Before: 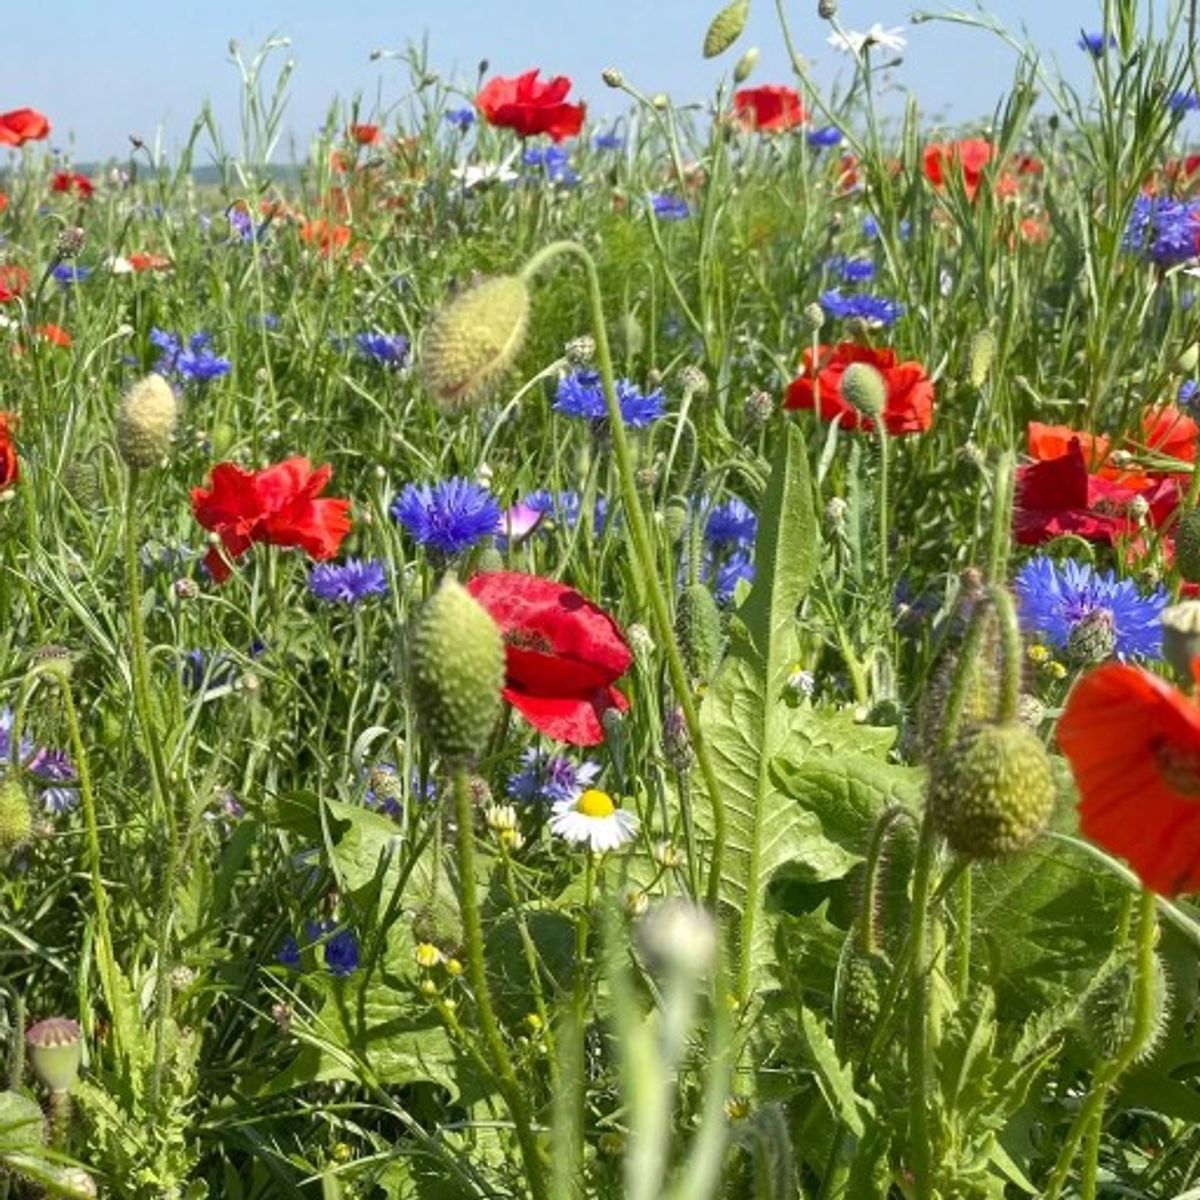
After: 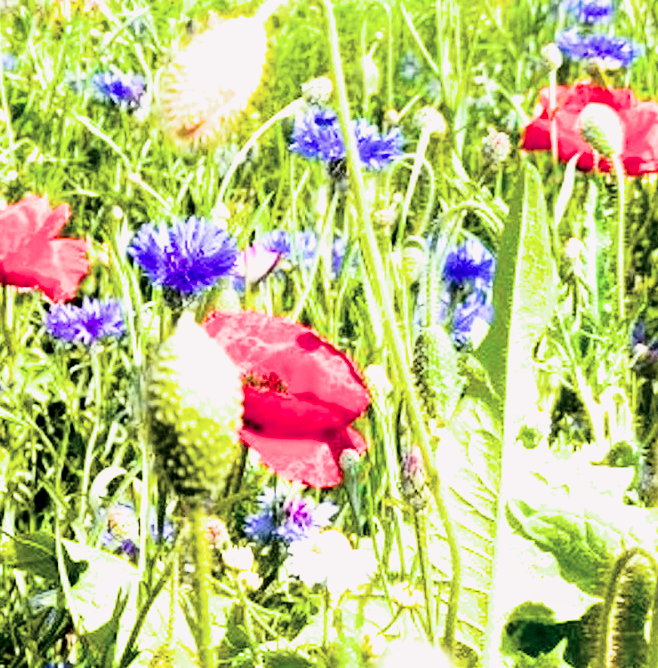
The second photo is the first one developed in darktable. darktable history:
color balance rgb: shadows lift › chroma 0.778%, shadows lift › hue 114.28°, global offset › luminance 1.99%, linear chroma grading › global chroma 15.586%, perceptual saturation grading › global saturation 25.275%, perceptual brilliance grading › global brilliance 15.8%, perceptual brilliance grading › shadows -35.701%, contrast -20.108%
crop and rotate: left 21.977%, top 21.63%, right 23.173%, bottom 22.624%
exposure: black level correction 0.015, exposure 1.782 EV, compensate highlight preservation false
local contrast: highlights 104%, shadows 100%, detail 119%, midtone range 0.2
tone curve: curves: ch0 [(0, 0) (0.139, 0.081) (0.304, 0.259) (0.502, 0.505) (0.683, 0.676) (0.761, 0.773) (0.858, 0.858) (0.987, 0.945)]; ch1 [(0, 0) (0.172, 0.123) (0.304, 0.288) (0.414, 0.44) (0.472, 0.473) (0.502, 0.508) (0.54, 0.543) (0.583, 0.601) (0.638, 0.654) (0.741, 0.783) (1, 1)]; ch2 [(0, 0) (0.411, 0.424) (0.485, 0.476) (0.502, 0.502) (0.557, 0.54) (0.631, 0.576) (1, 1)], color space Lab, independent channels, preserve colors none
filmic rgb: black relative exposure -4.05 EV, white relative exposure 2.98 EV, threshold 2.96 EV, hardness 2.99, contrast 1.388, enable highlight reconstruction true
